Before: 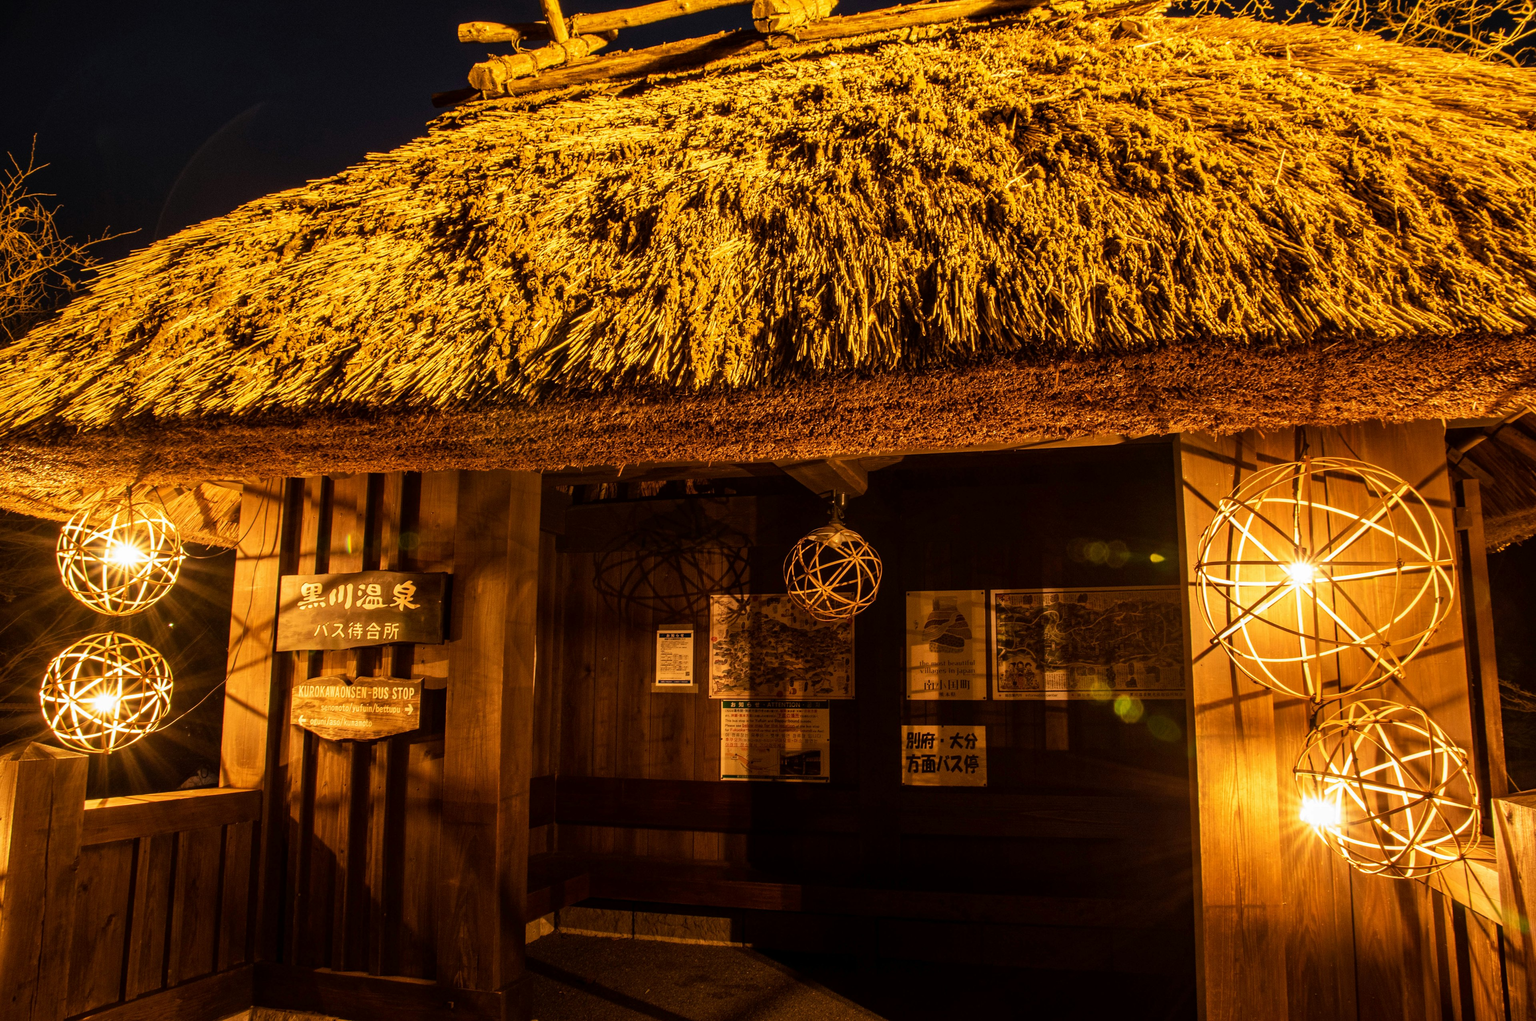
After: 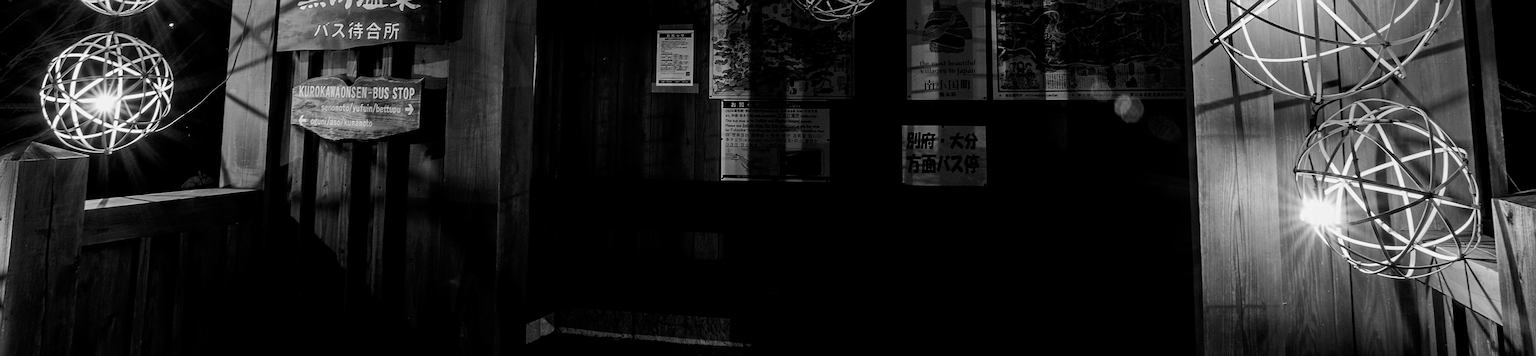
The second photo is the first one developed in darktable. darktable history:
color calibration: output gray [0.21, 0.42, 0.37, 0], gray › normalize channels true, x 0.329, y 0.345, temperature 5673 K, gamut compression 0
crop and rotate: top 58.815%, bottom 6.212%
sharpen: on, module defaults
exposure: black level correction 0.017, exposure -0.008 EV, compensate highlight preservation false
contrast brightness saturation: contrast 0.134, brightness -0.057, saturation 0.154
